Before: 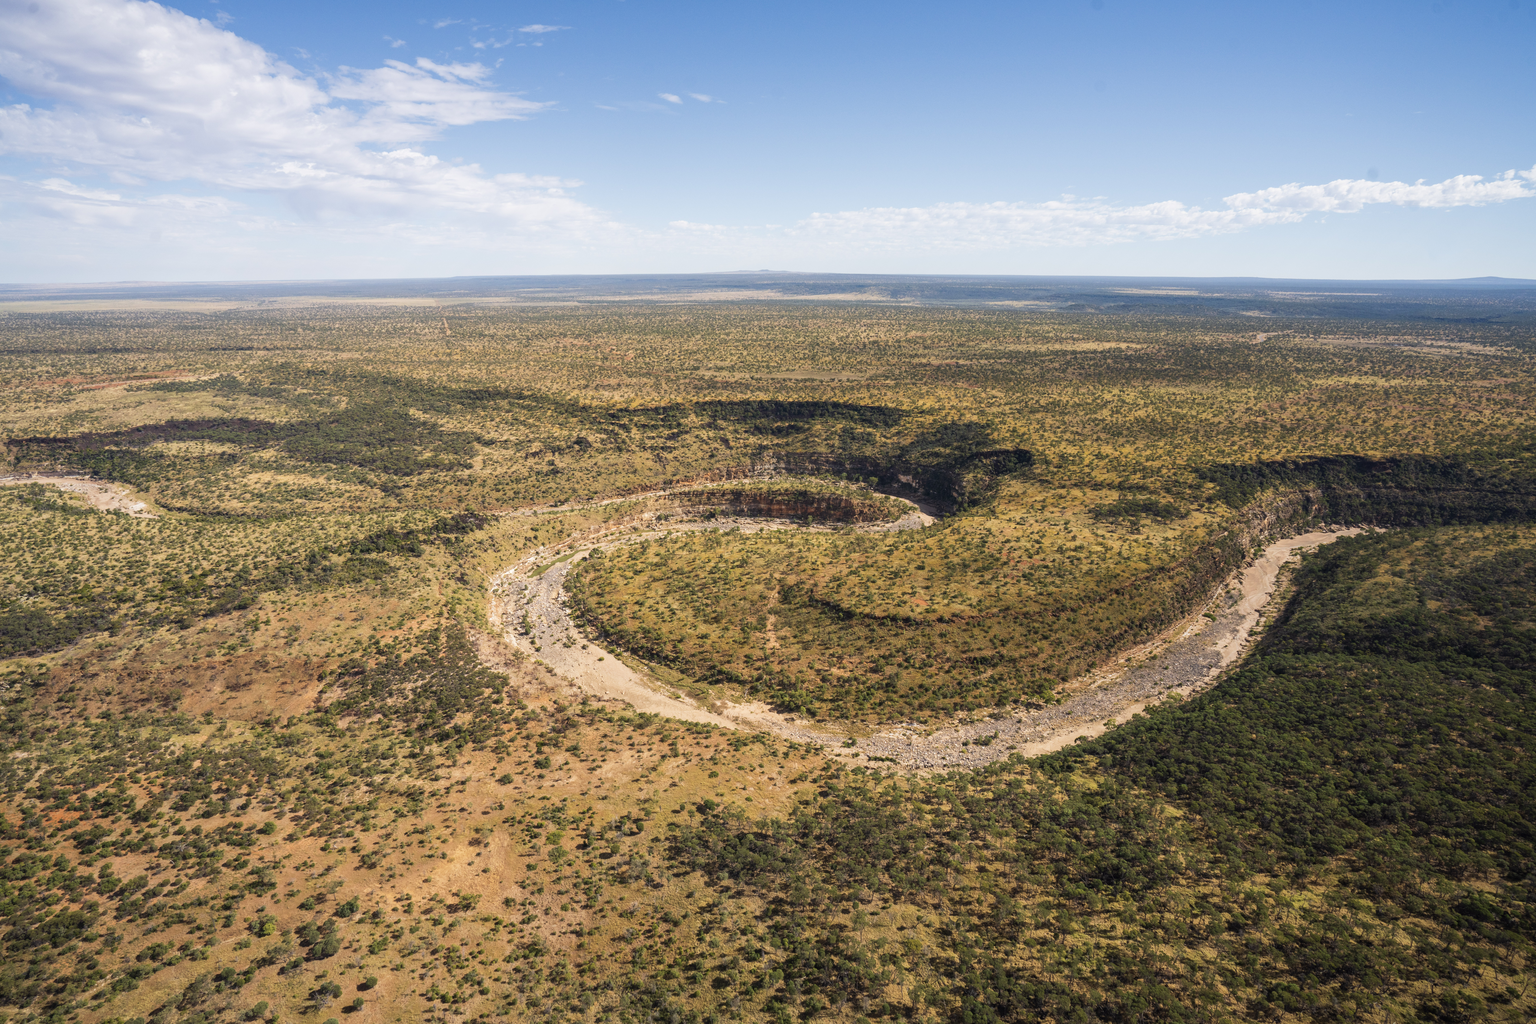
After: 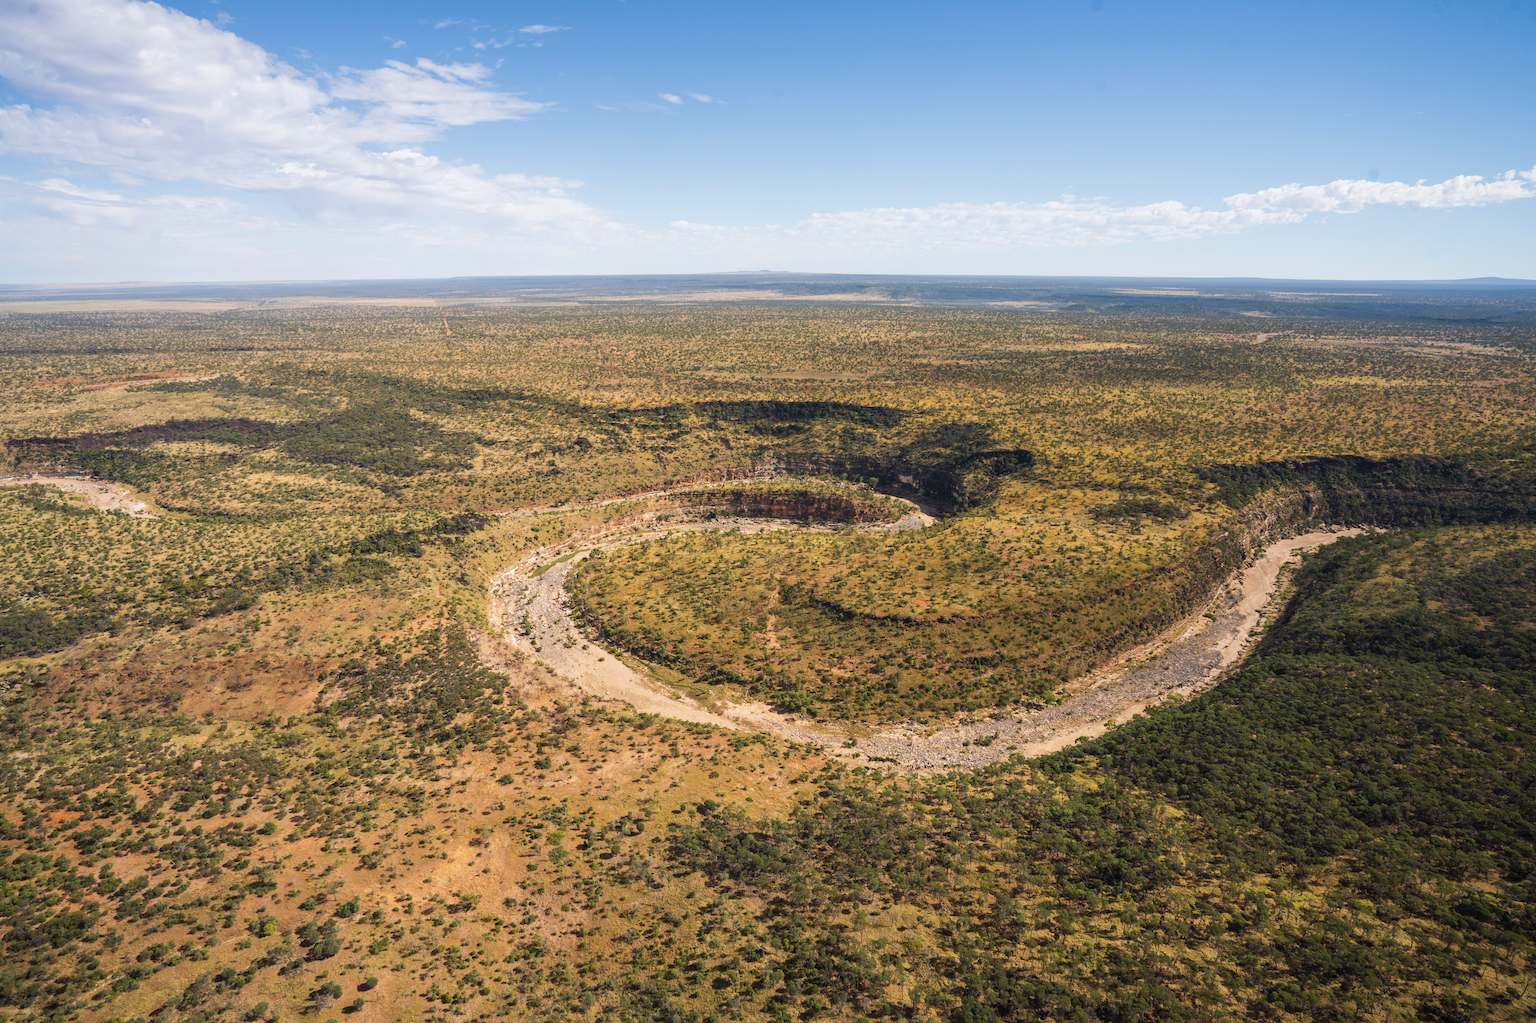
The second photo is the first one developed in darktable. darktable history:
color balance: input saturation 99%
